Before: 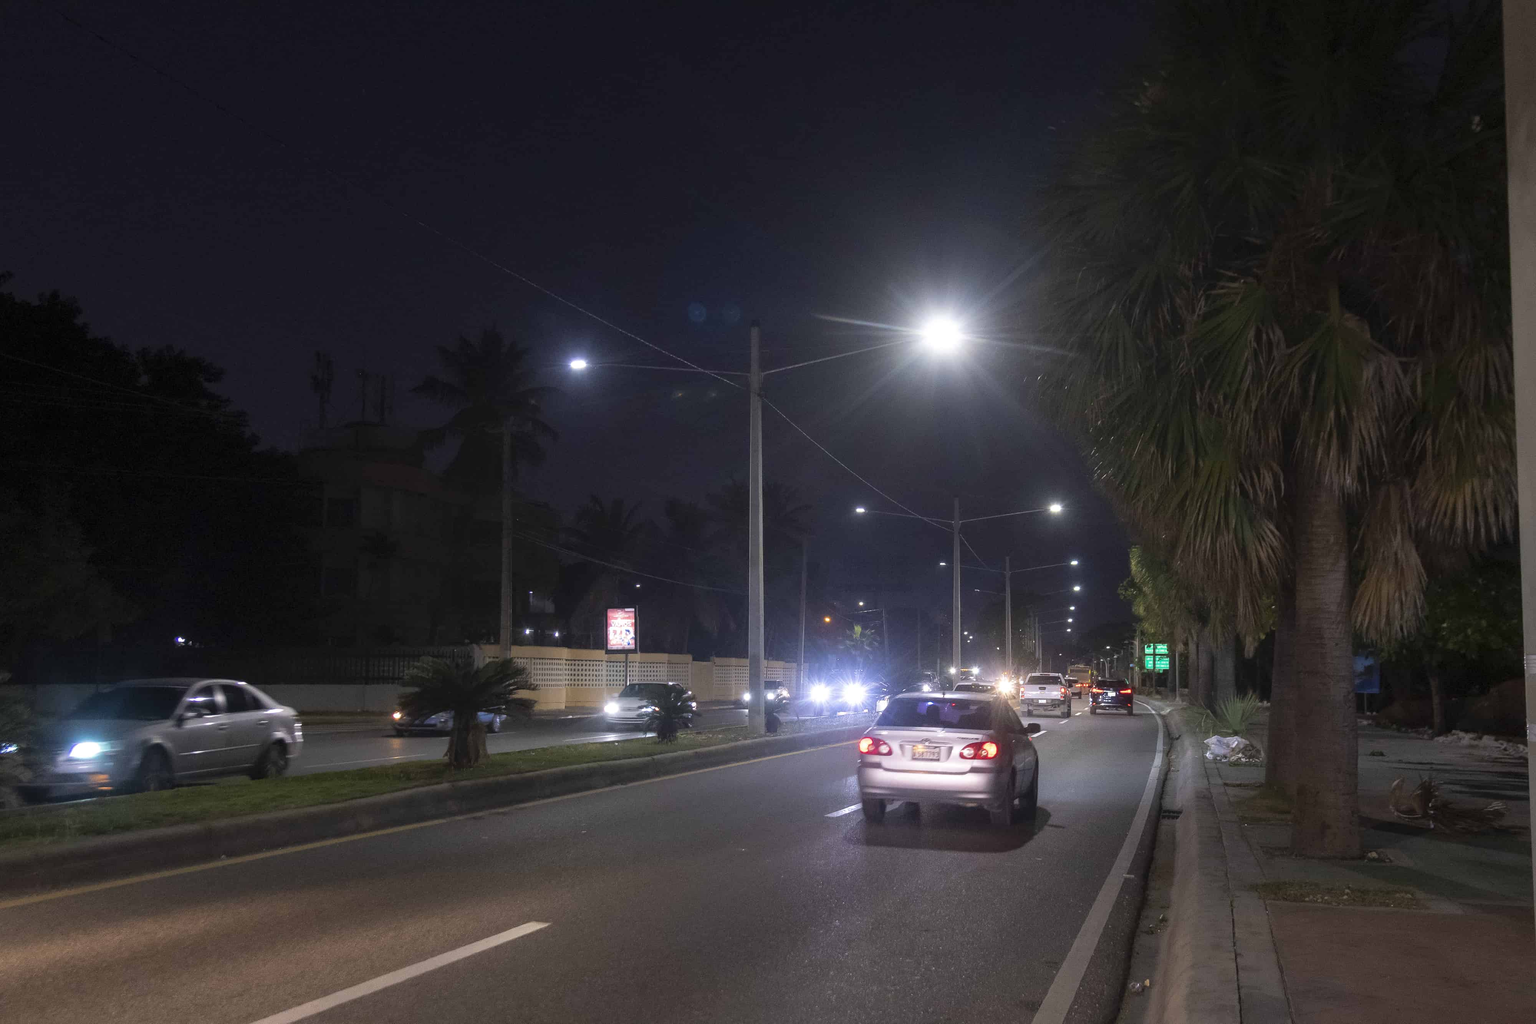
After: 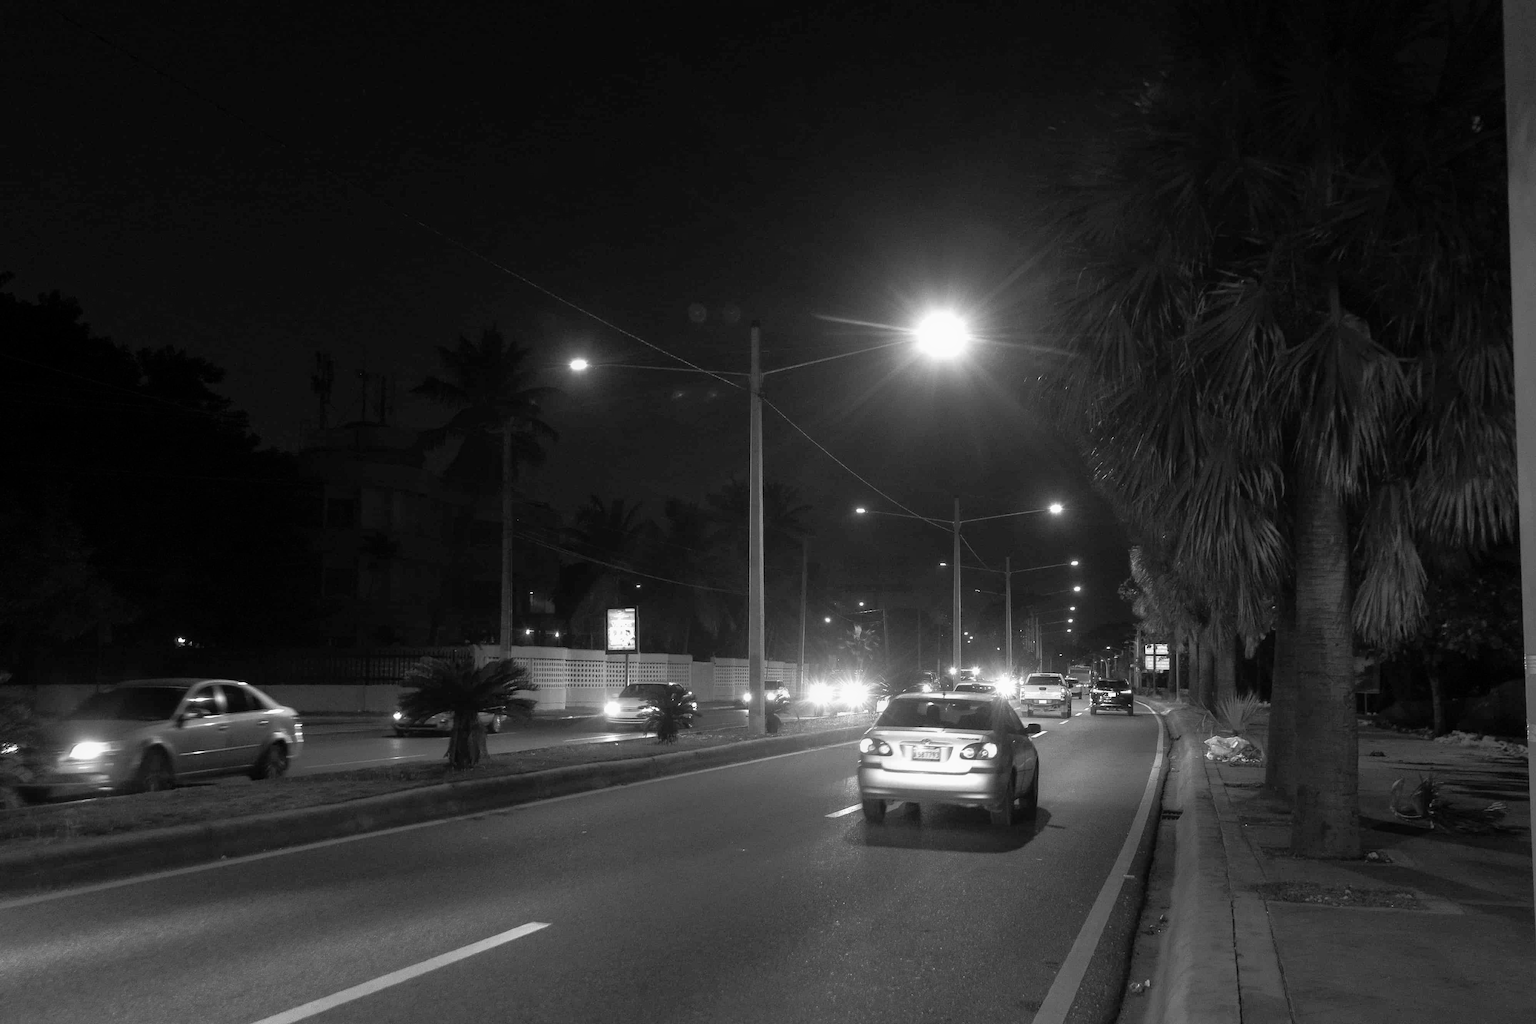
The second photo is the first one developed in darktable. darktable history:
monochrome: a -6.99, b 35.61, size 1.4
rgb curve: curves: ch0 [(0, 0) (0.053, 0.068) (0.122, 0.128) (1, 1)]
velvia: on, module defaults
color balance rgb: shadows lift › luminance -20%, power › hue 72.24°, highlights gain › luminance 15%, global offset › hue 171.6°, perceptual saturation grading › highlights -15%, perceptual saturation grading › shadows 25%, global vibrance 30%, contrast 10%
